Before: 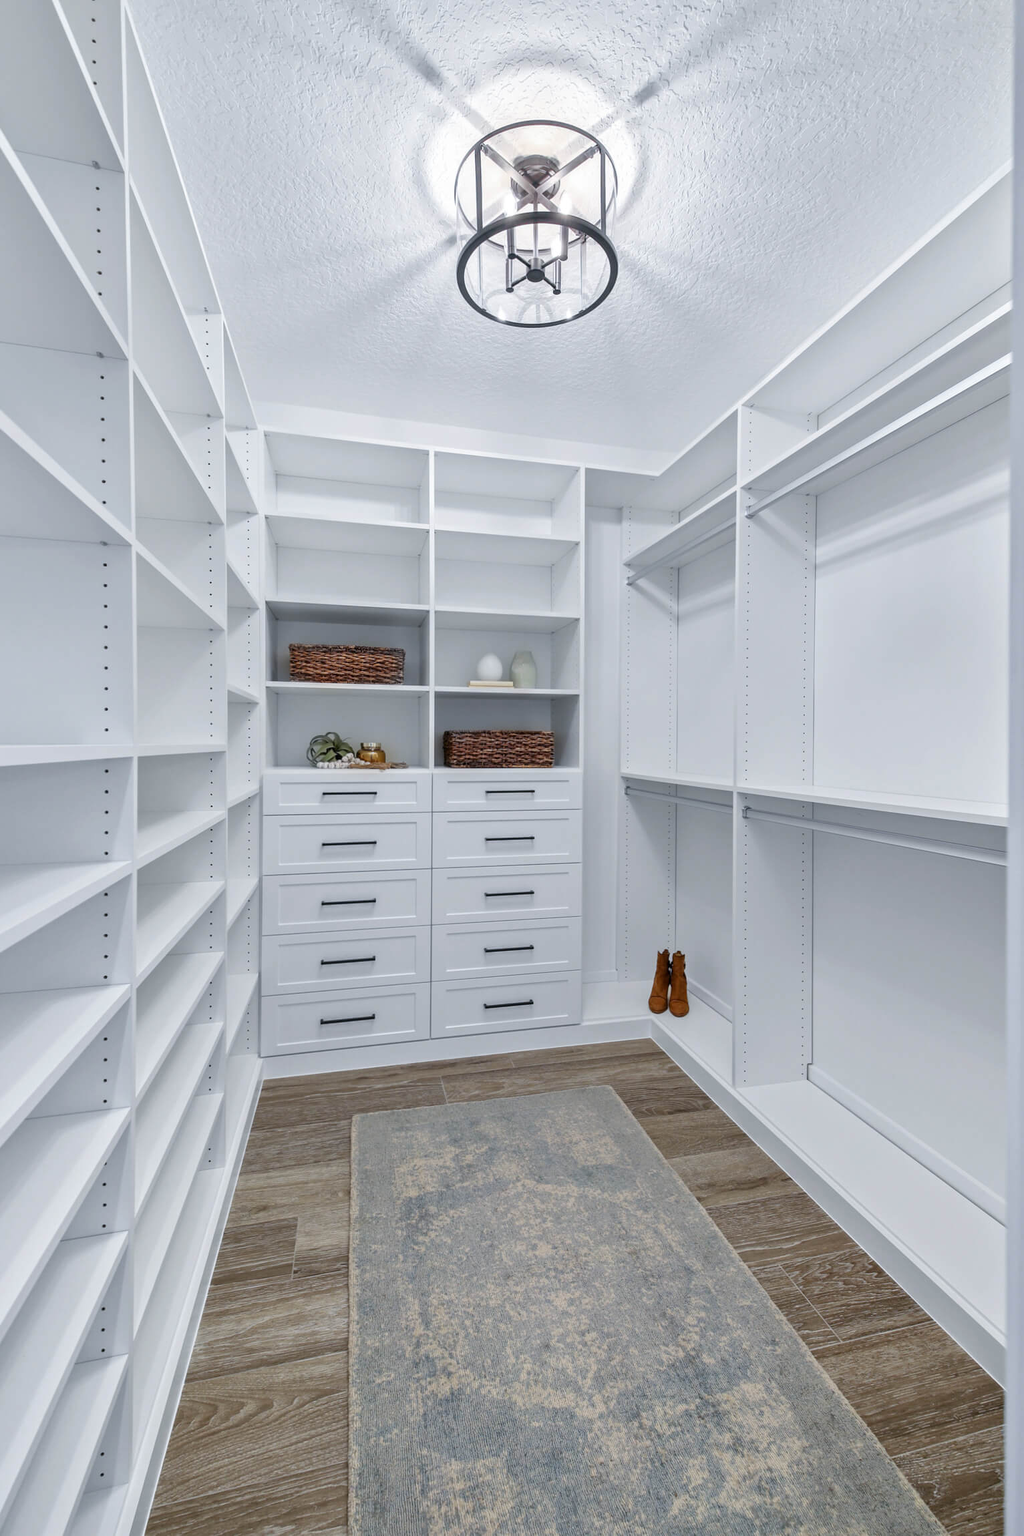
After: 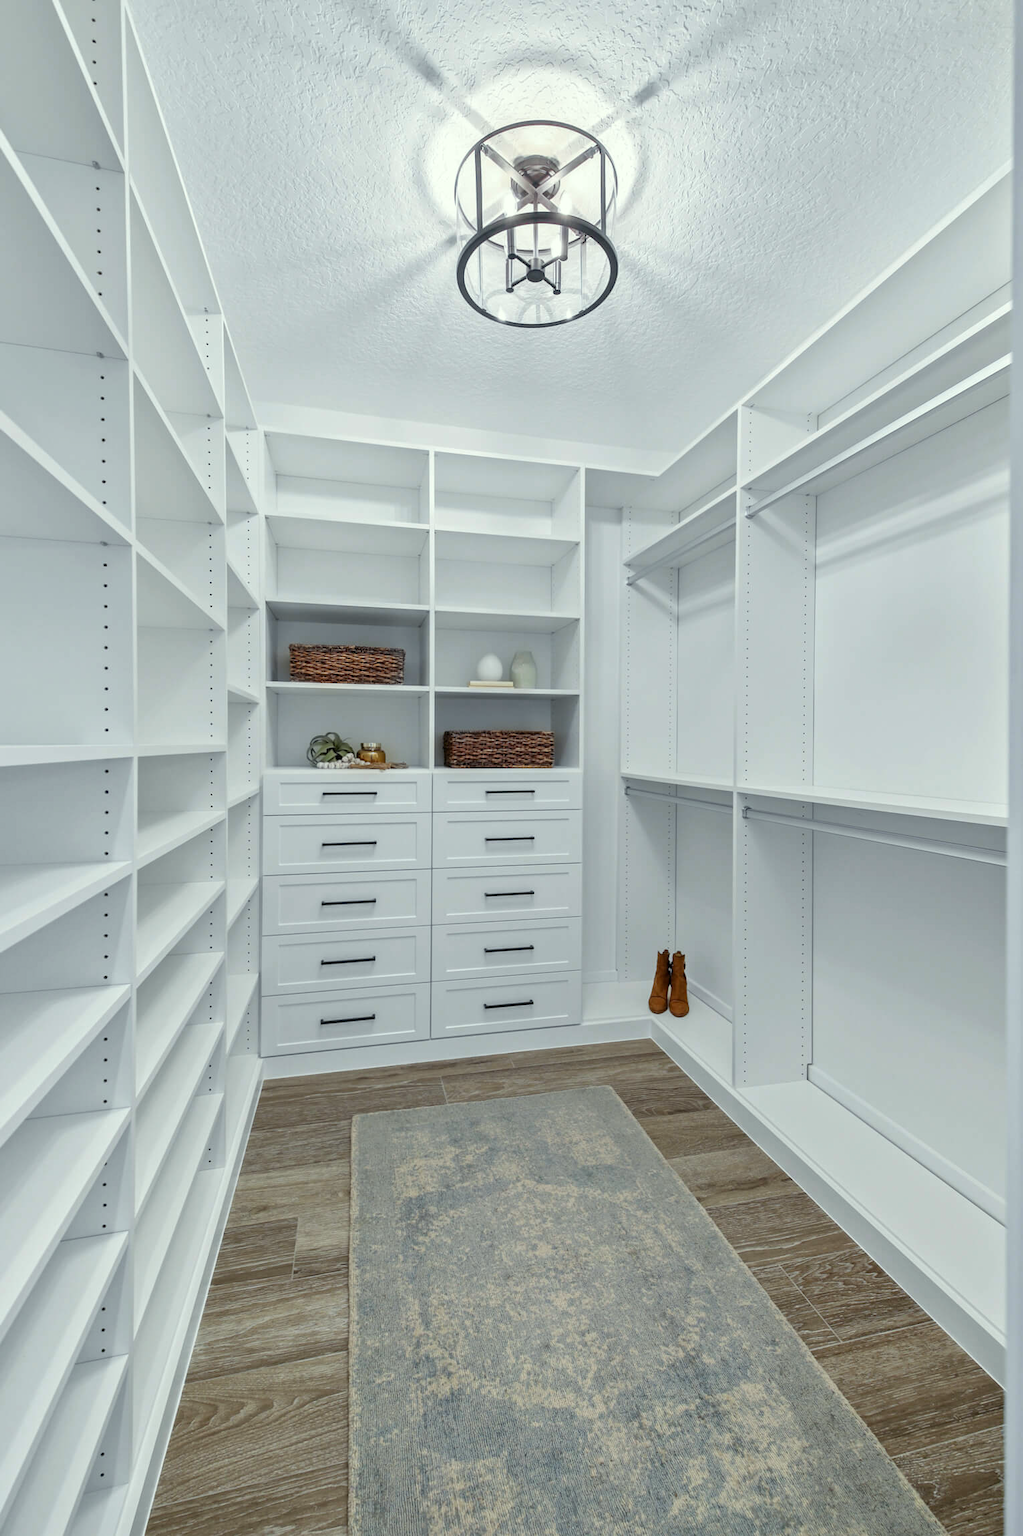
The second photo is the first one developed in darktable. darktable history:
color correction: highlights a* -4.73, highlights b* 5.06, saturation 0.97
